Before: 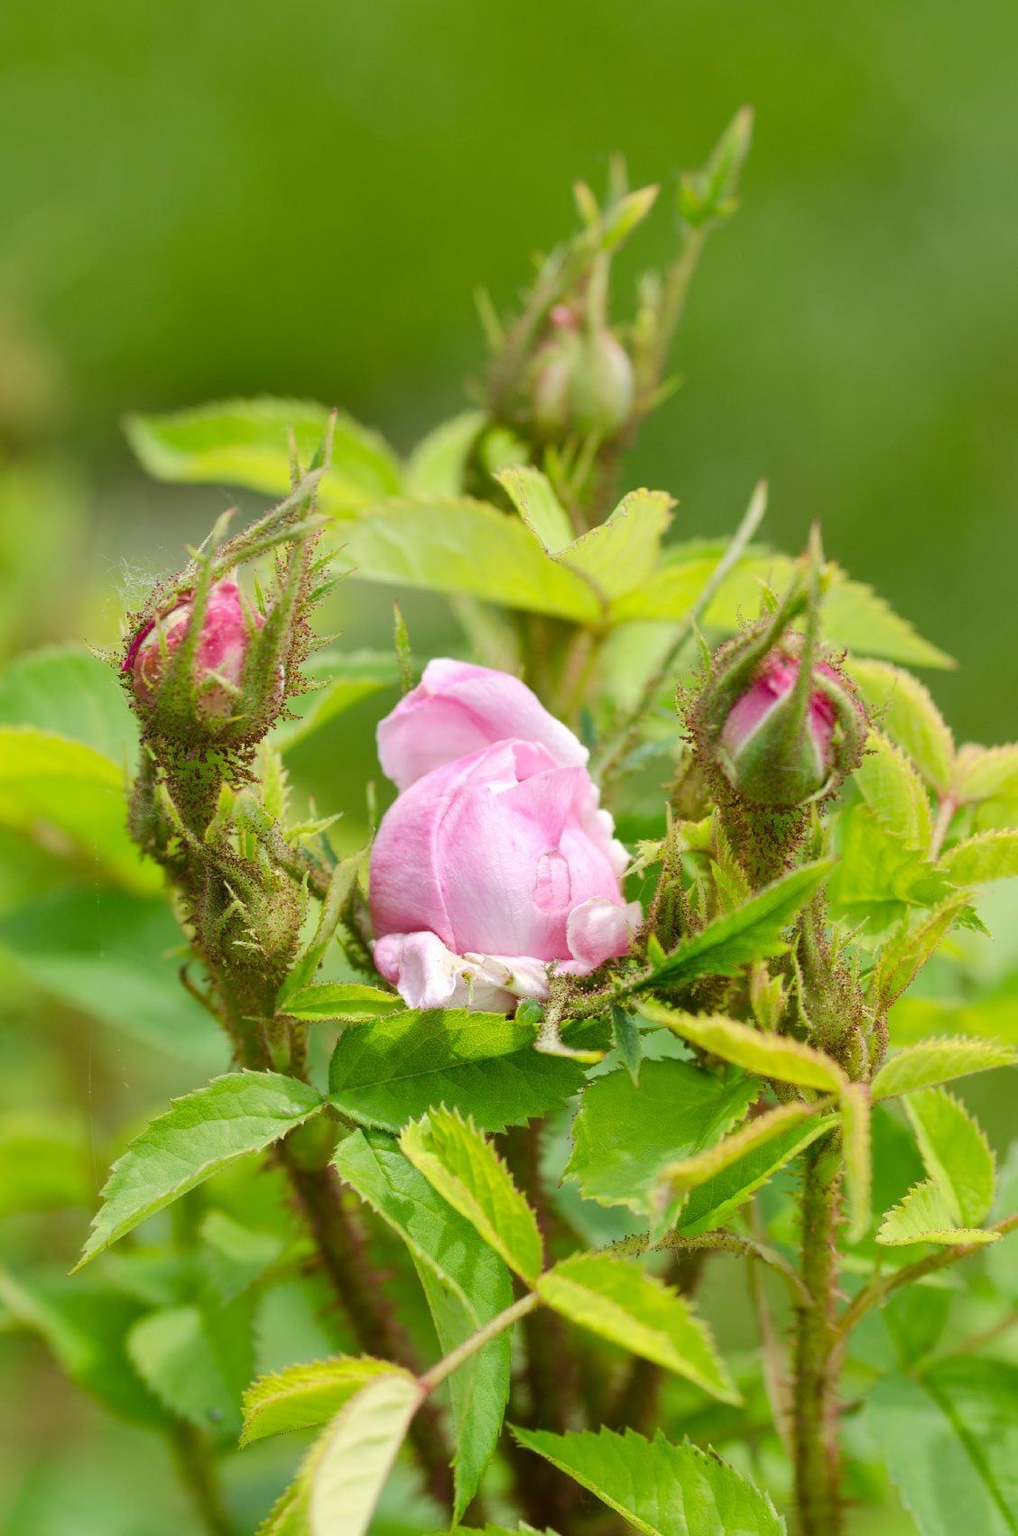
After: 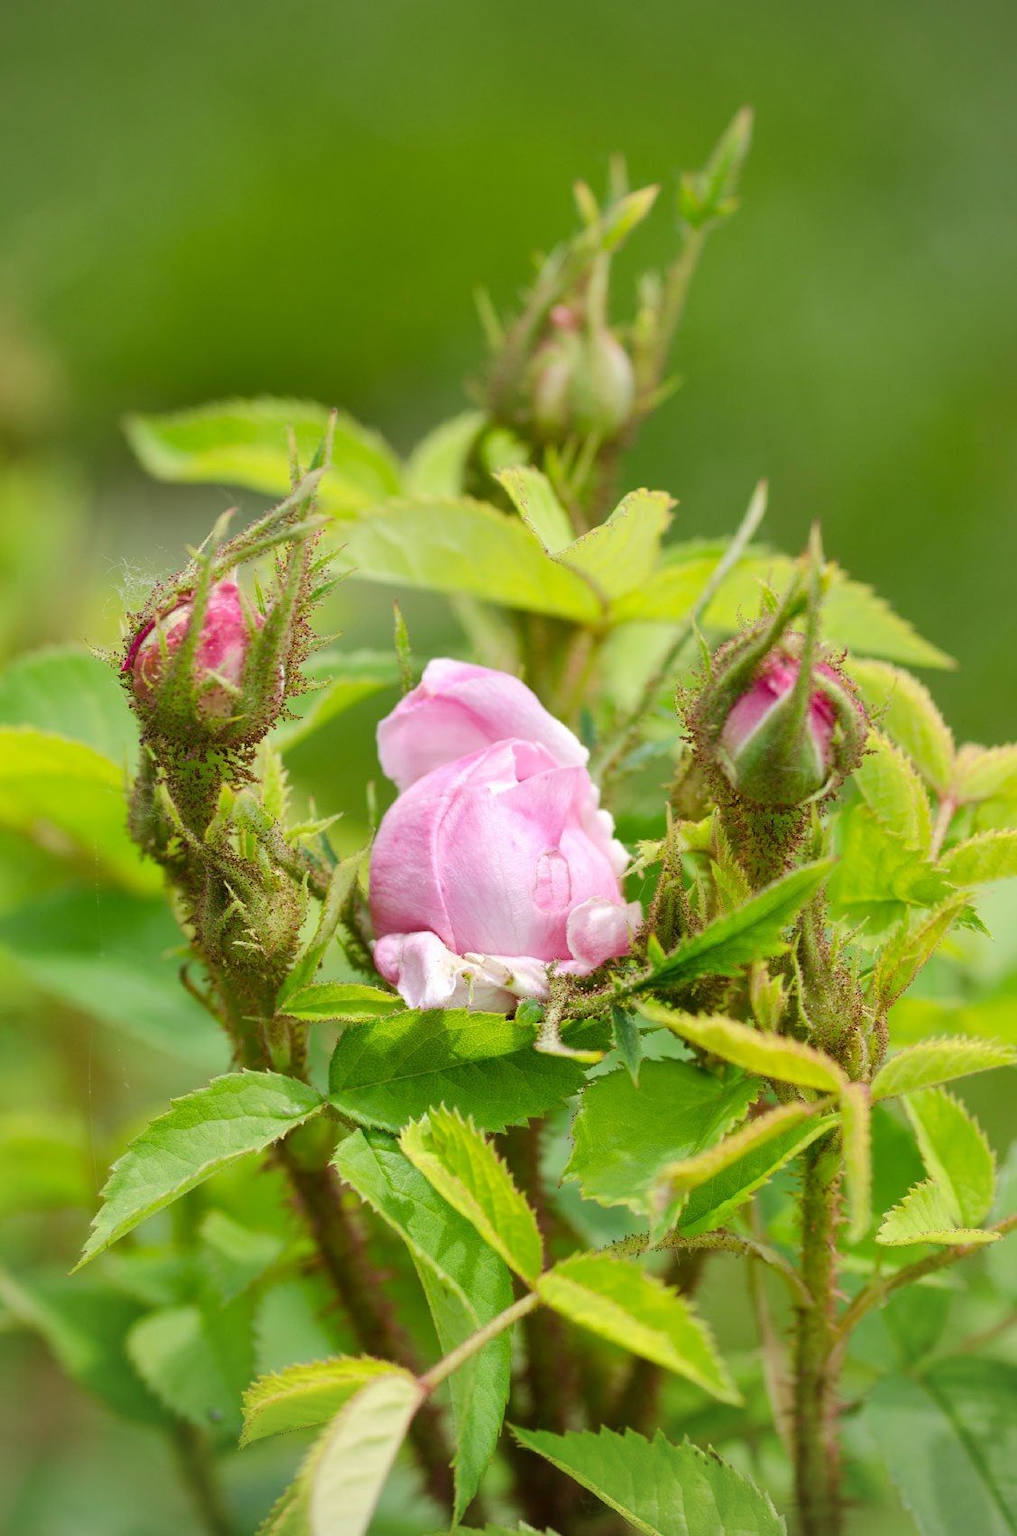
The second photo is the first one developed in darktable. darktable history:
vignetting: brightness -0.395, saturation -0.311
